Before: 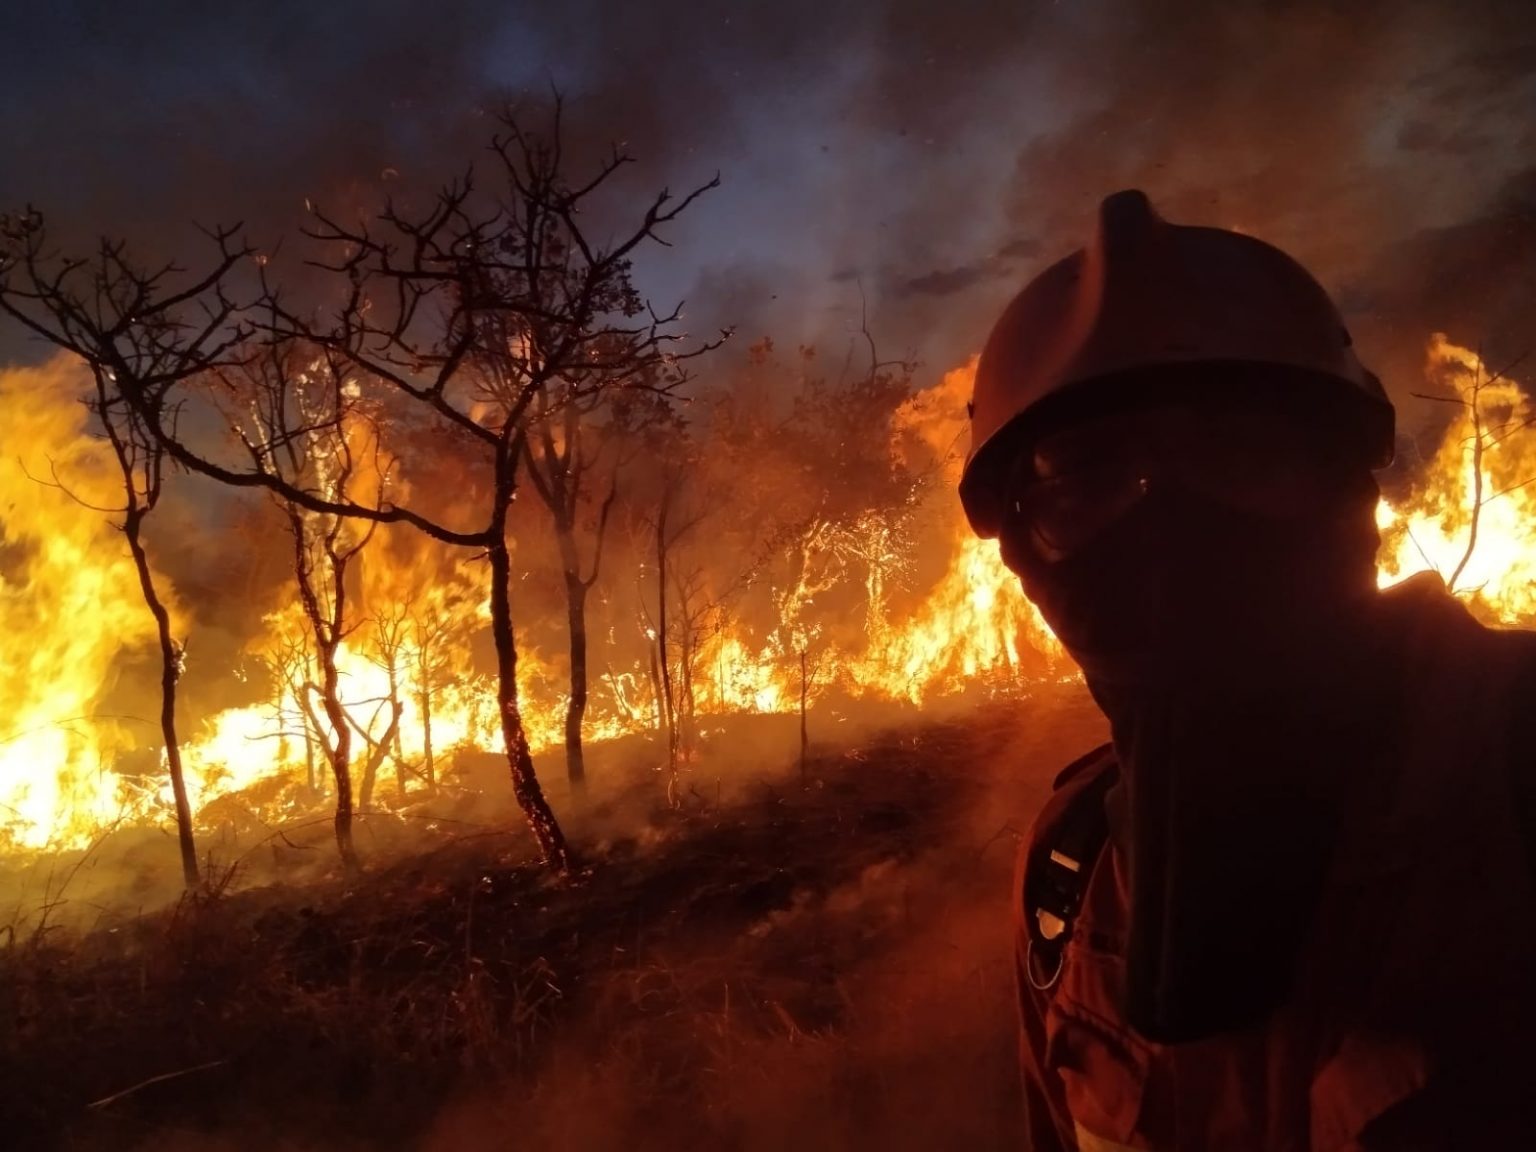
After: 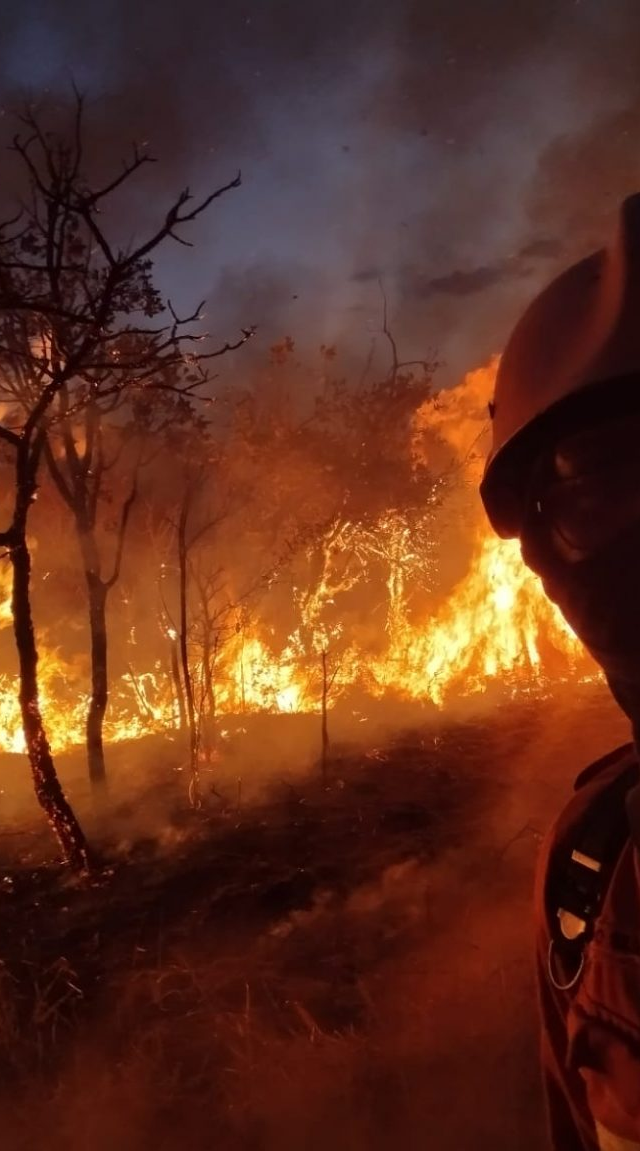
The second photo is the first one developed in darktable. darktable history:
exposure: compensate highlight preservation false
crop: left 31.229%, right 27.105%
